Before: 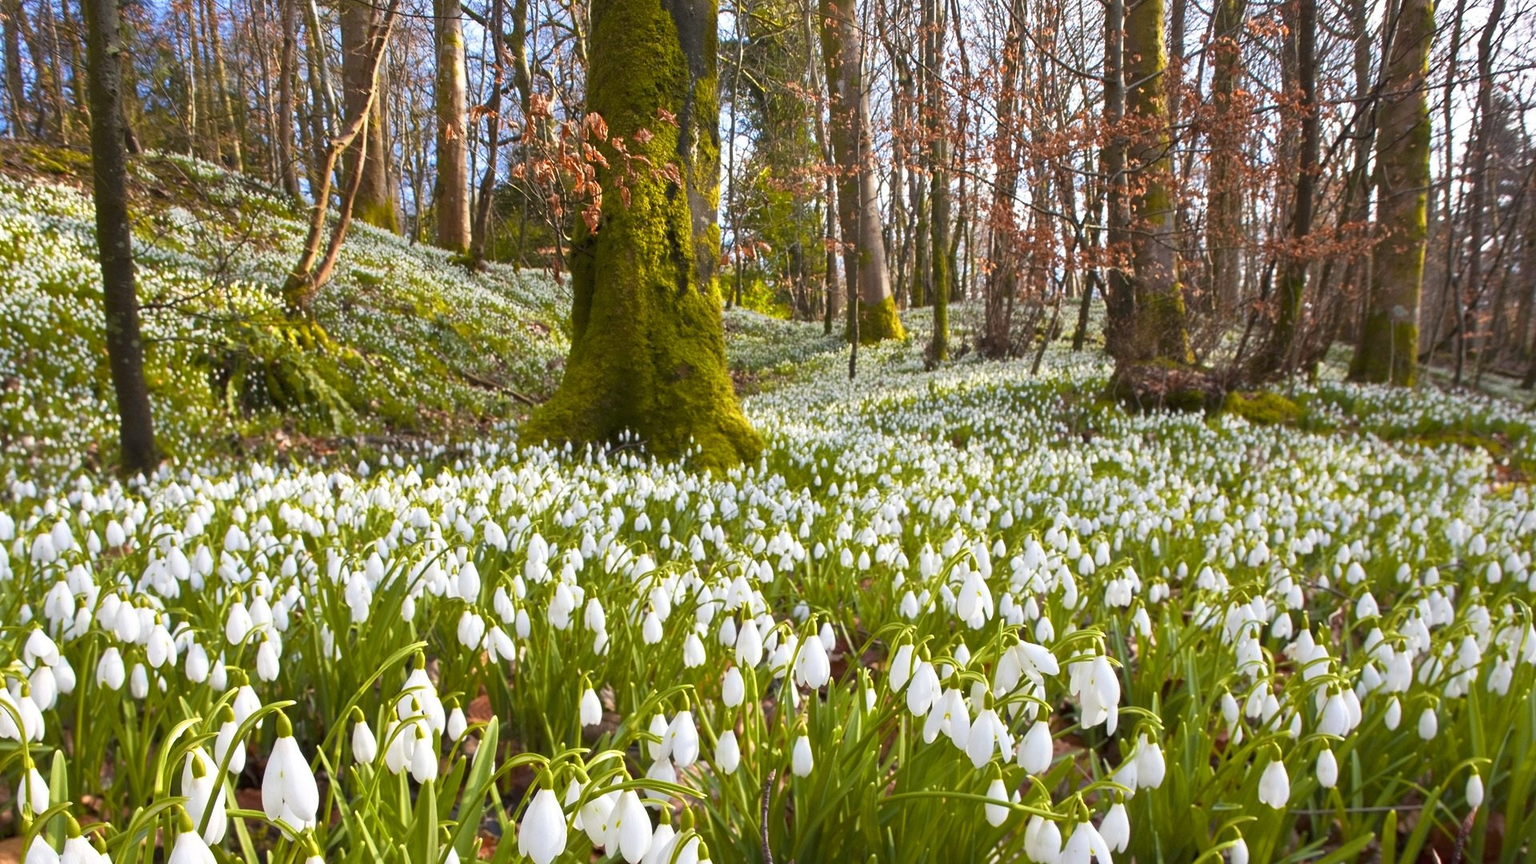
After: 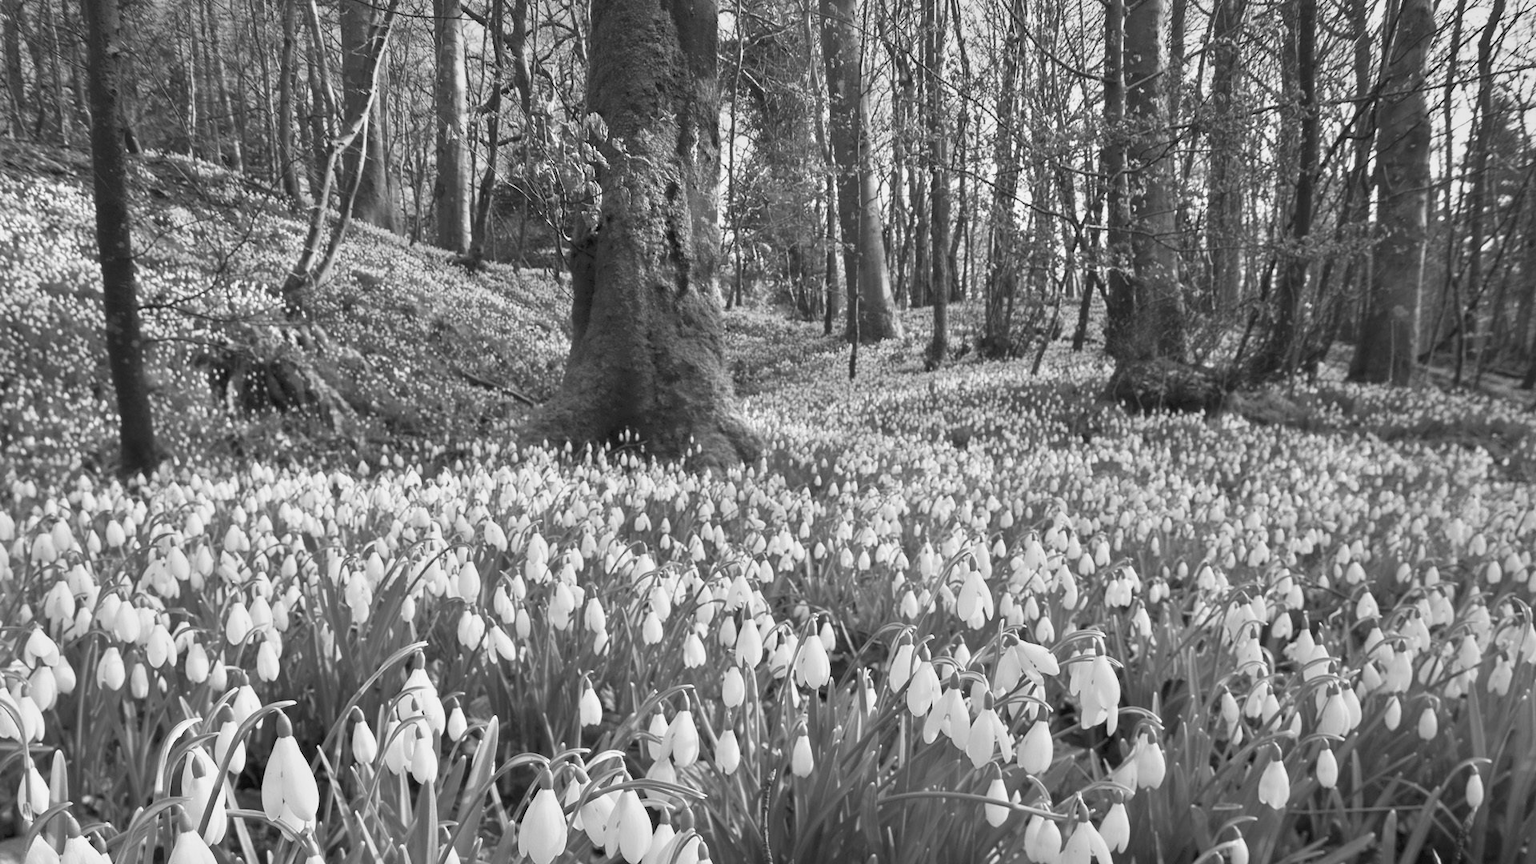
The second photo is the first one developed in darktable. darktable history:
exposure: exposure 0.564 EV, compensate highlight preservation false
monochrome: a 79.32, b 81.83, size 1.1
